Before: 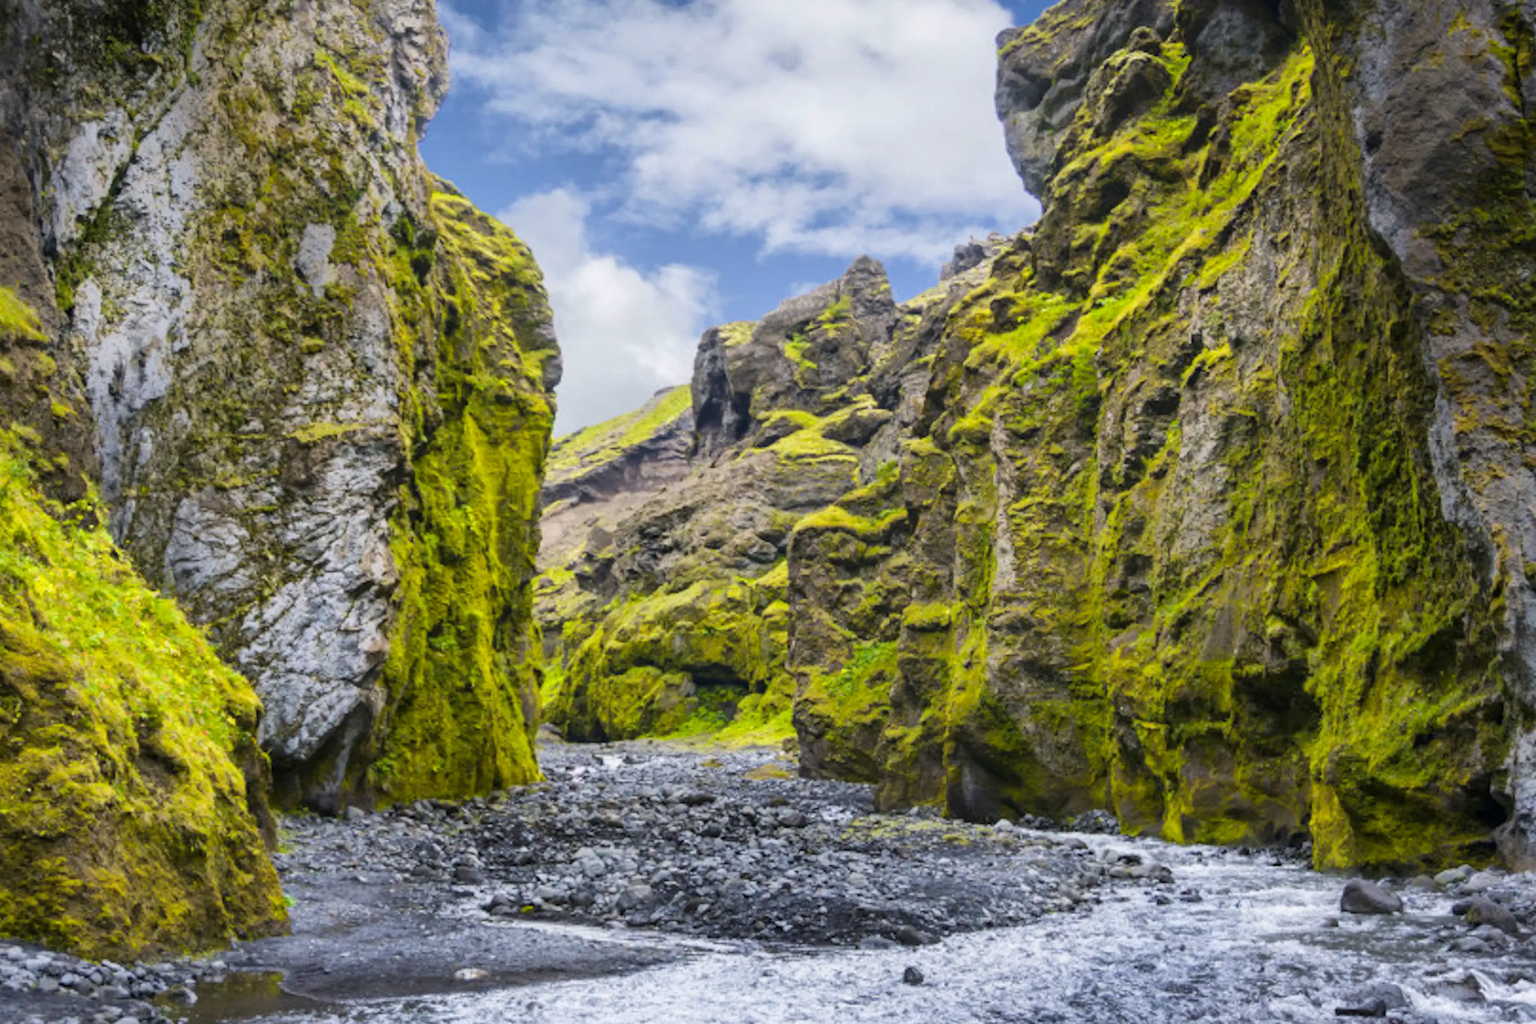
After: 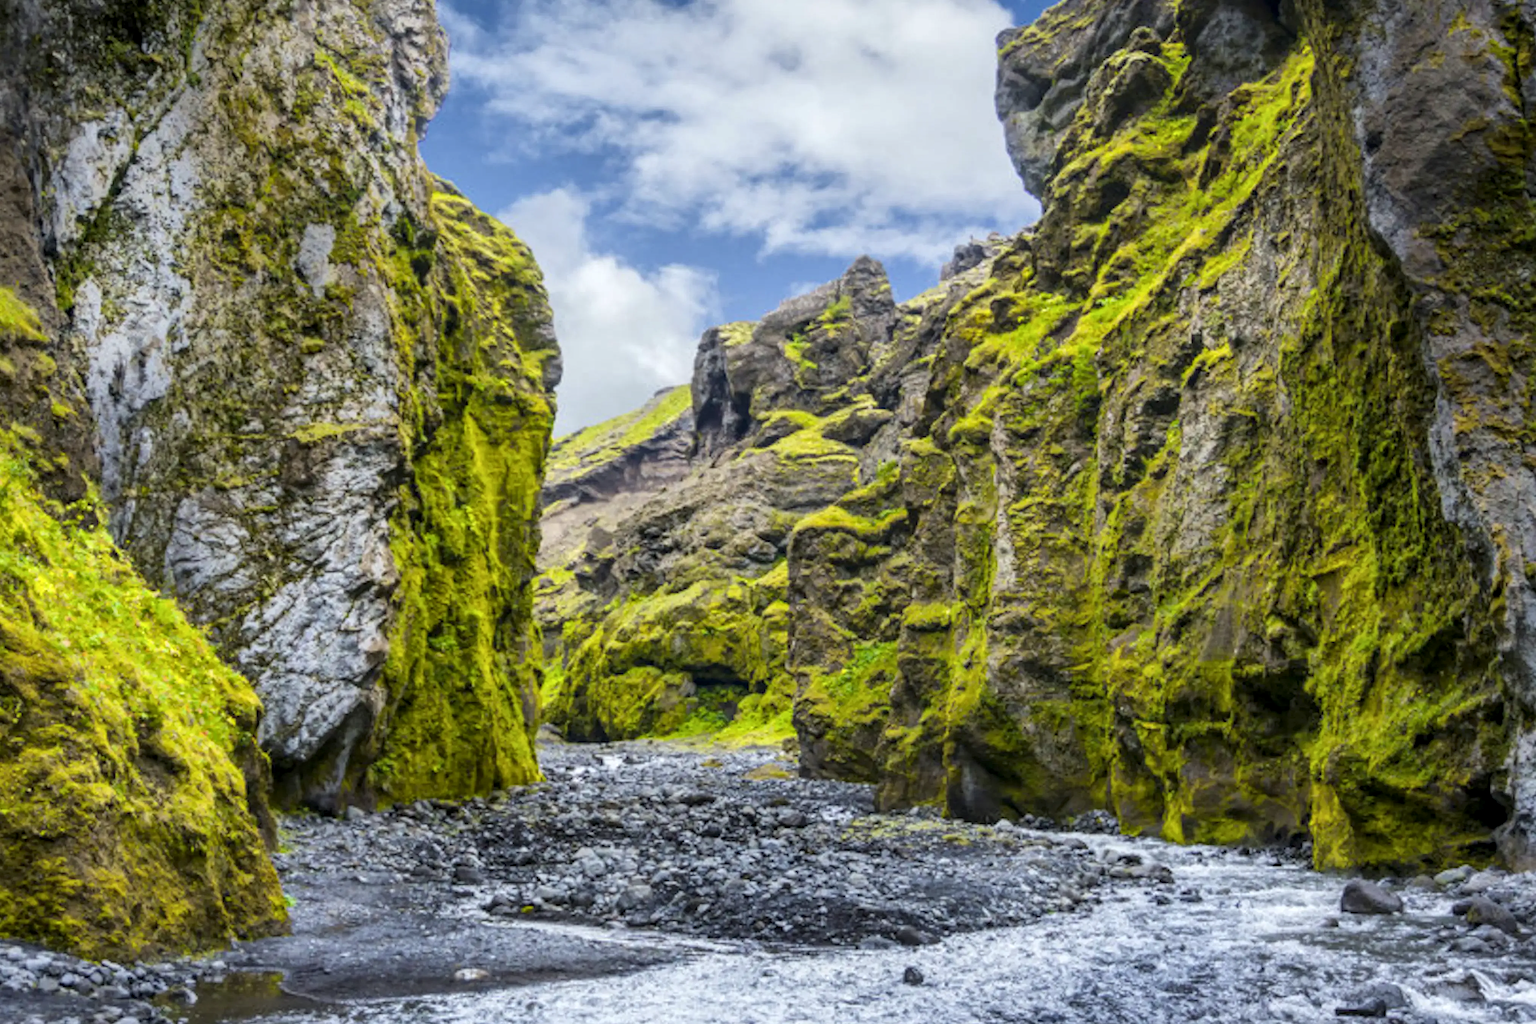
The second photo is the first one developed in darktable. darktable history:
white balance: red 0.978, blue 0.999
local contrast: on, module defaults
